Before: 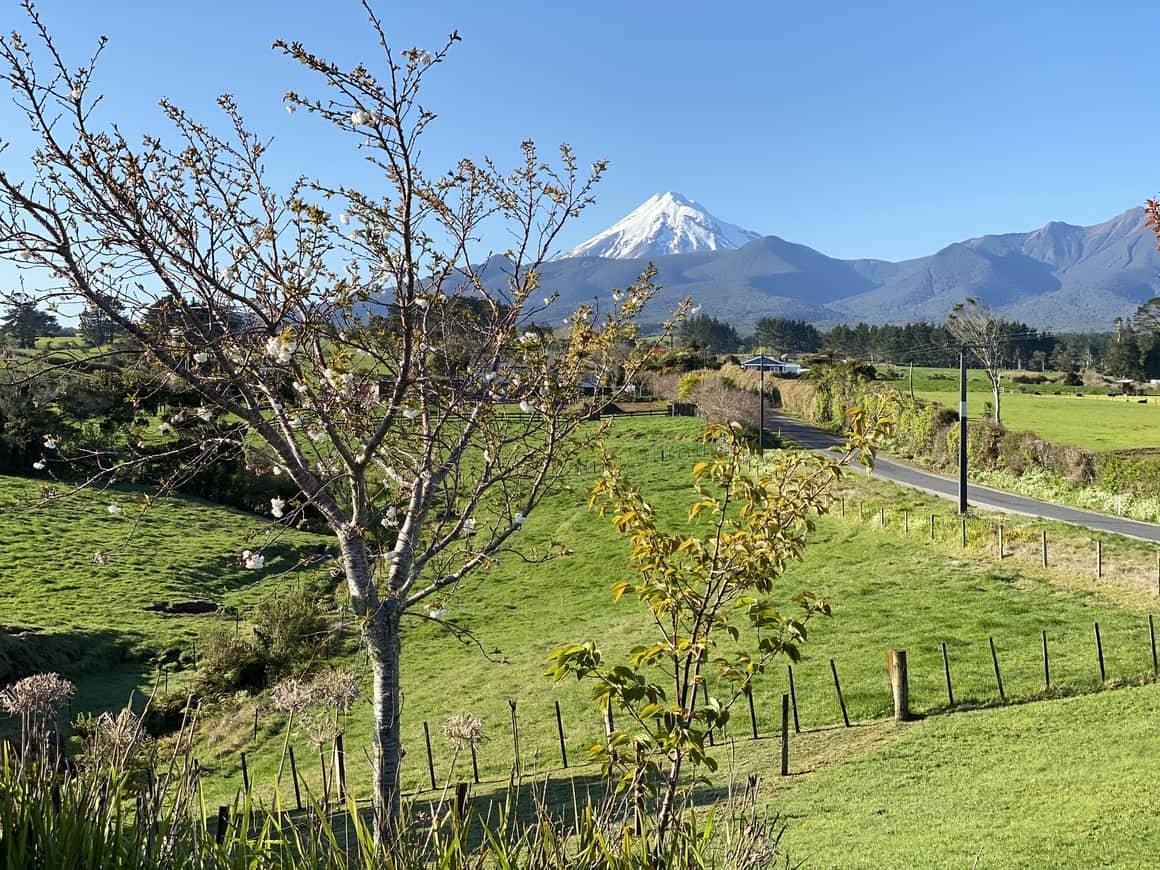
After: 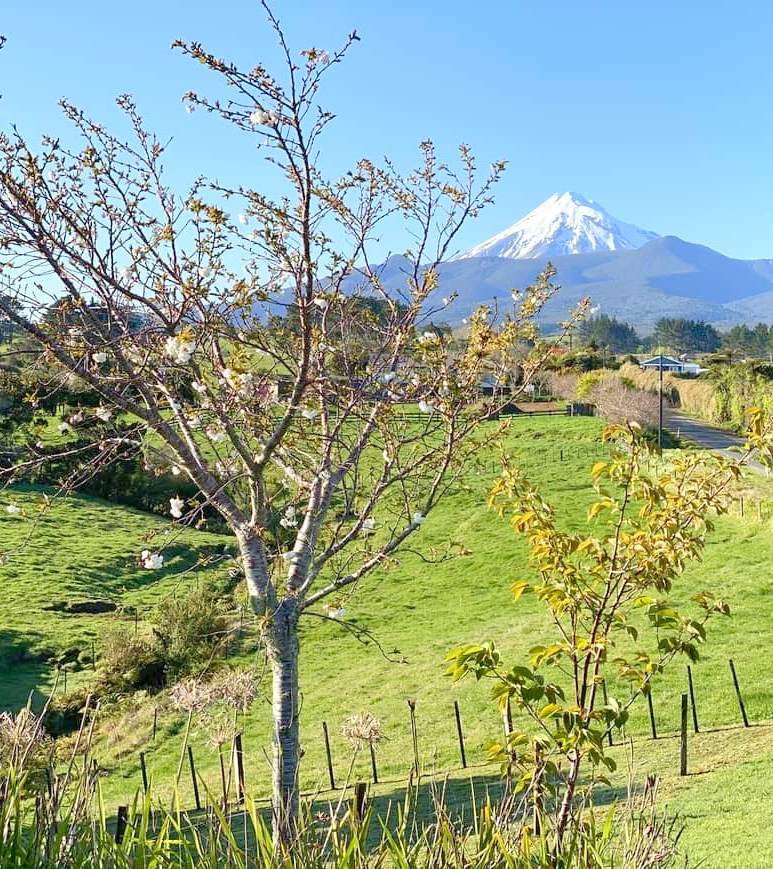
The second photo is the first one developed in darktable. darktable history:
levels: levels [0, 0.397, 0.955]
crop and rotate: left 8.786%, right 24.548%
